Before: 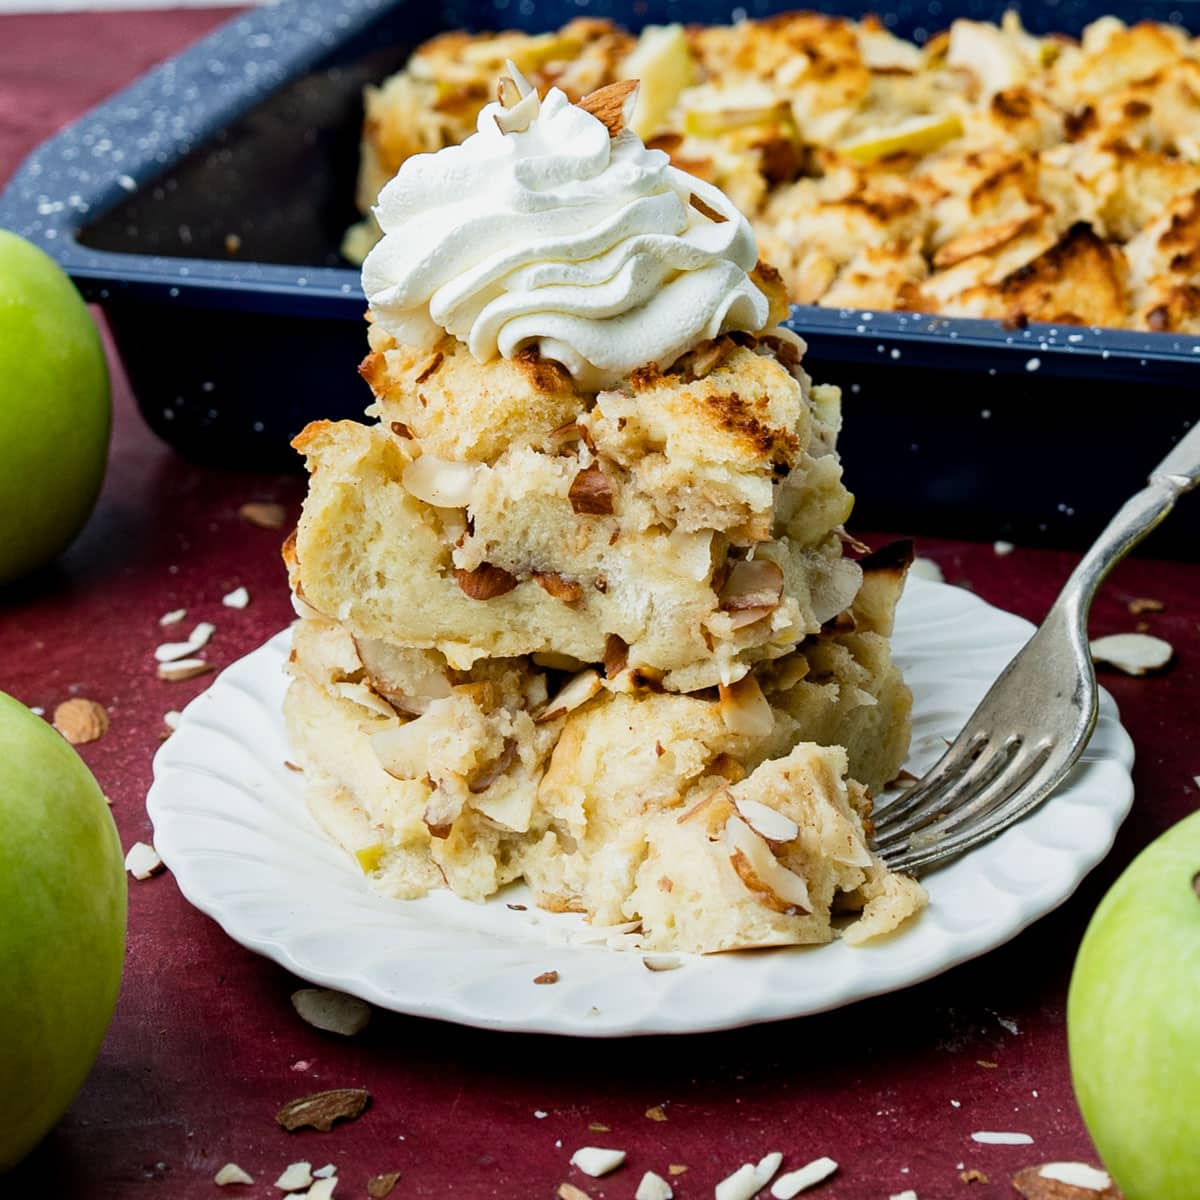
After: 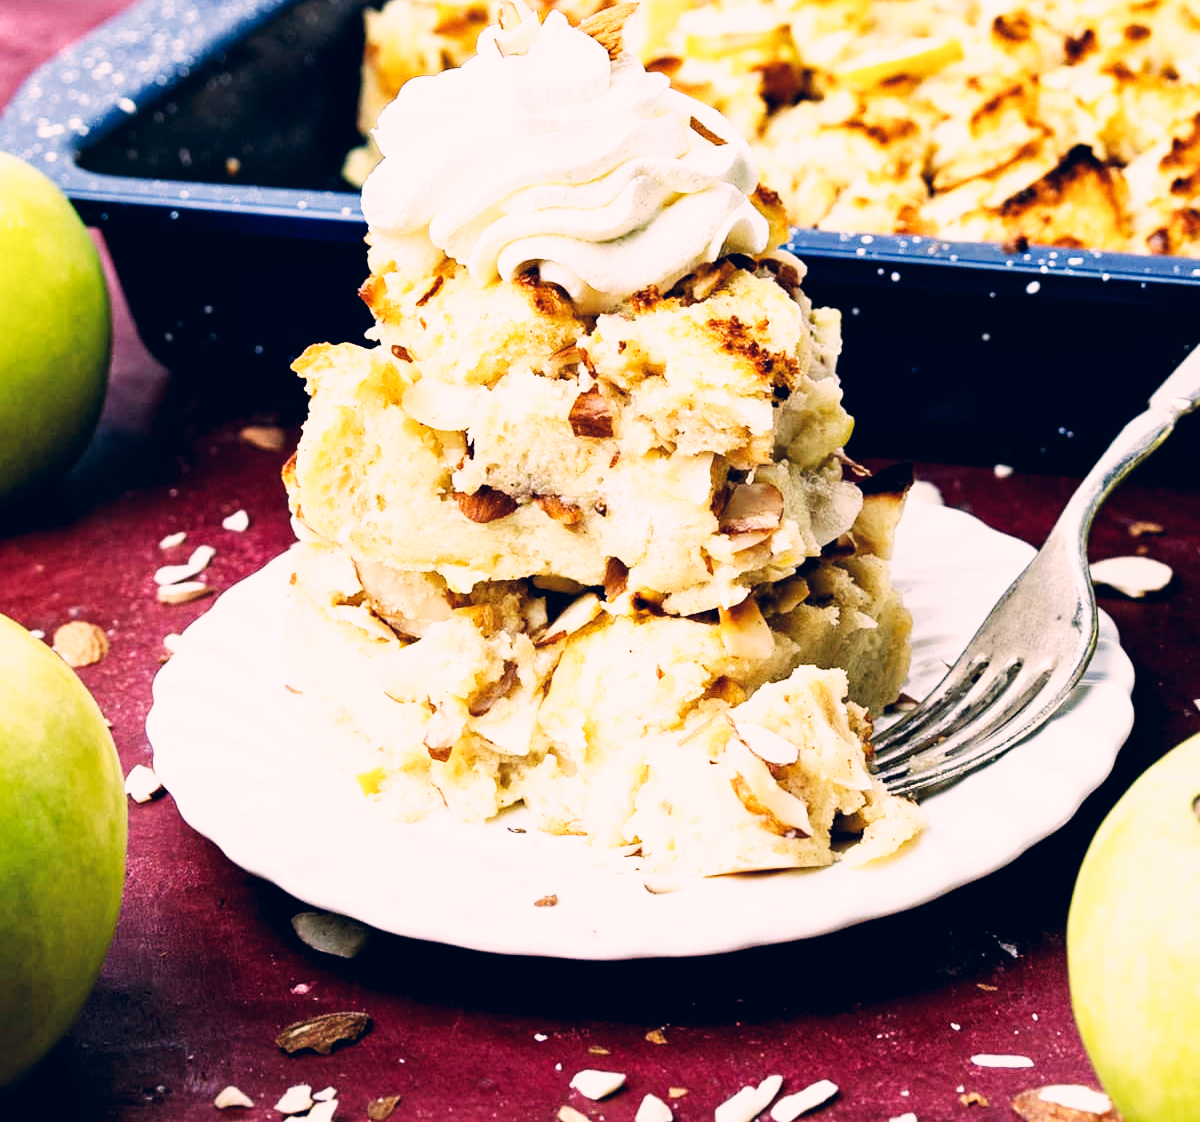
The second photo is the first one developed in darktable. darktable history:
base curve: curves: ch0 [(0, 0) (0.007, 0.004) (0.027, 0.03) (0.046, 0.07) (0.207, 0.54) (0.442, 0.872) (0.673, 0.972) (1, 1)], preserve colors none
crop and rotate: top 6.462%
color correction: highlights a* 13.92, highlights b* 5.9, shadows a* -5.85, shadows b* -16.03, saturation 0.836
